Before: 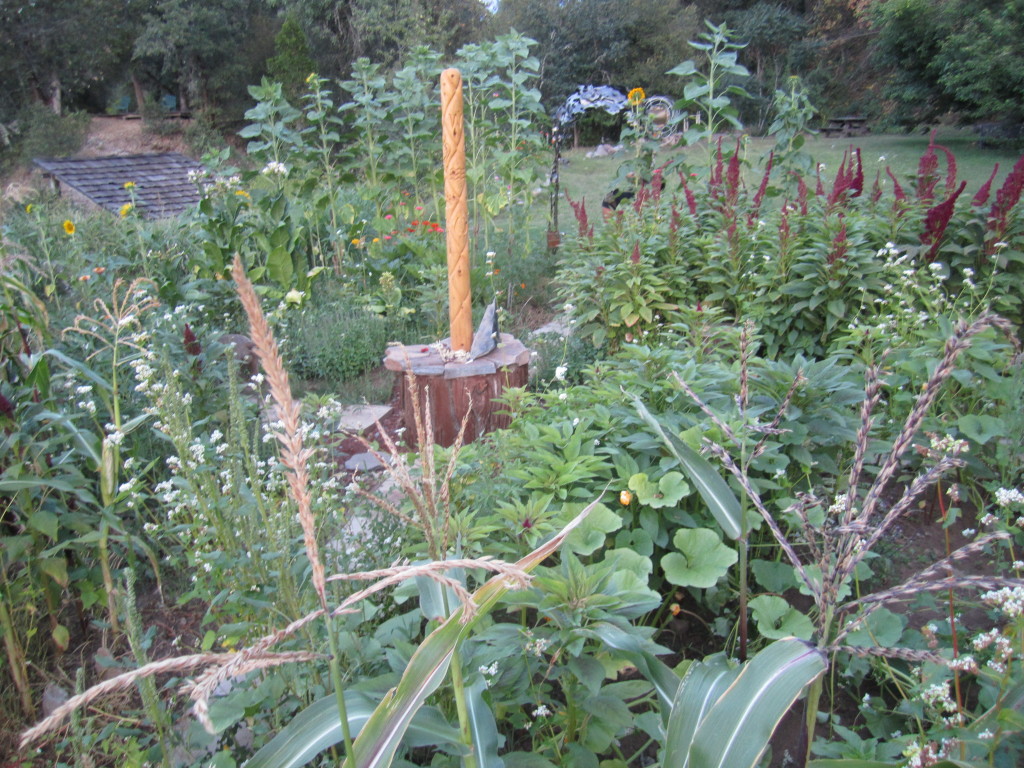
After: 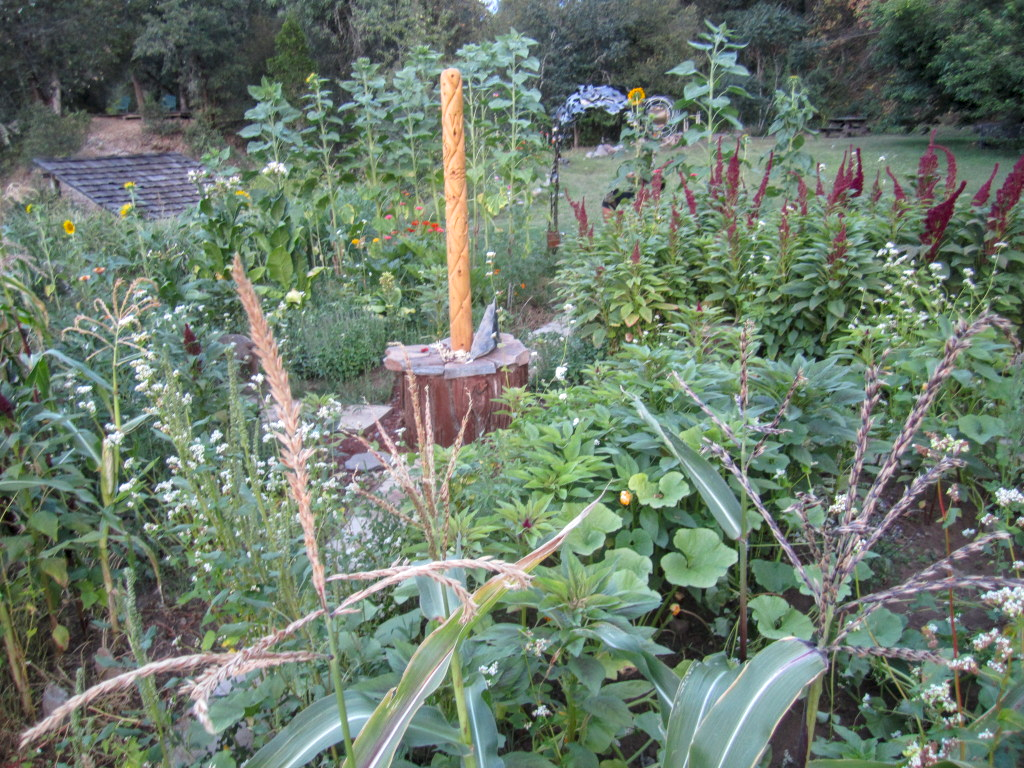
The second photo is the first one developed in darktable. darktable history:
color balance: output saturation 110%
local contrast: on, module defaults
